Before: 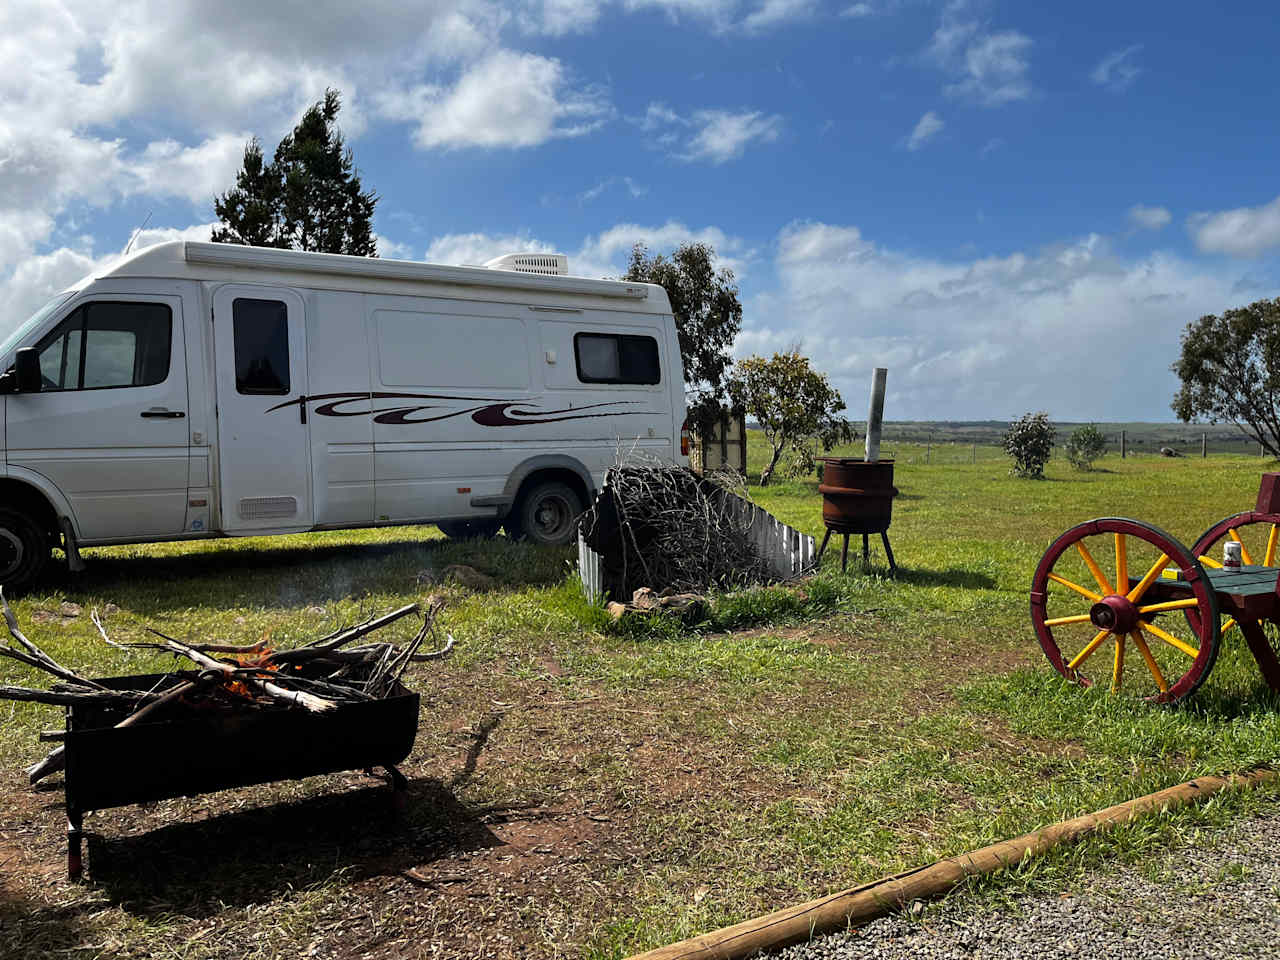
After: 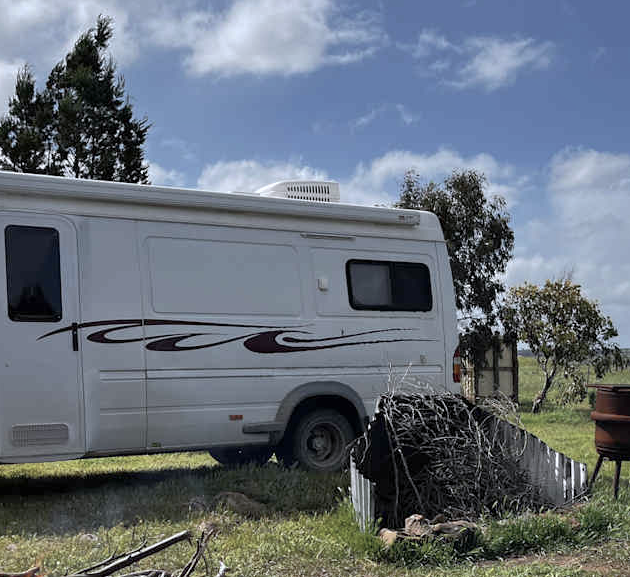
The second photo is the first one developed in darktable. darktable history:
contrast brightness saturation: contrast 0.1, saturation -0.36
color calibration: illuminant as shot in camera, x 0.358, y 0.373, temperature 4628.91 K
shadows and highlights: on, module defaults
crop: left 17.835%, top 7.675%, right 32.881%, bottom 32.213%
